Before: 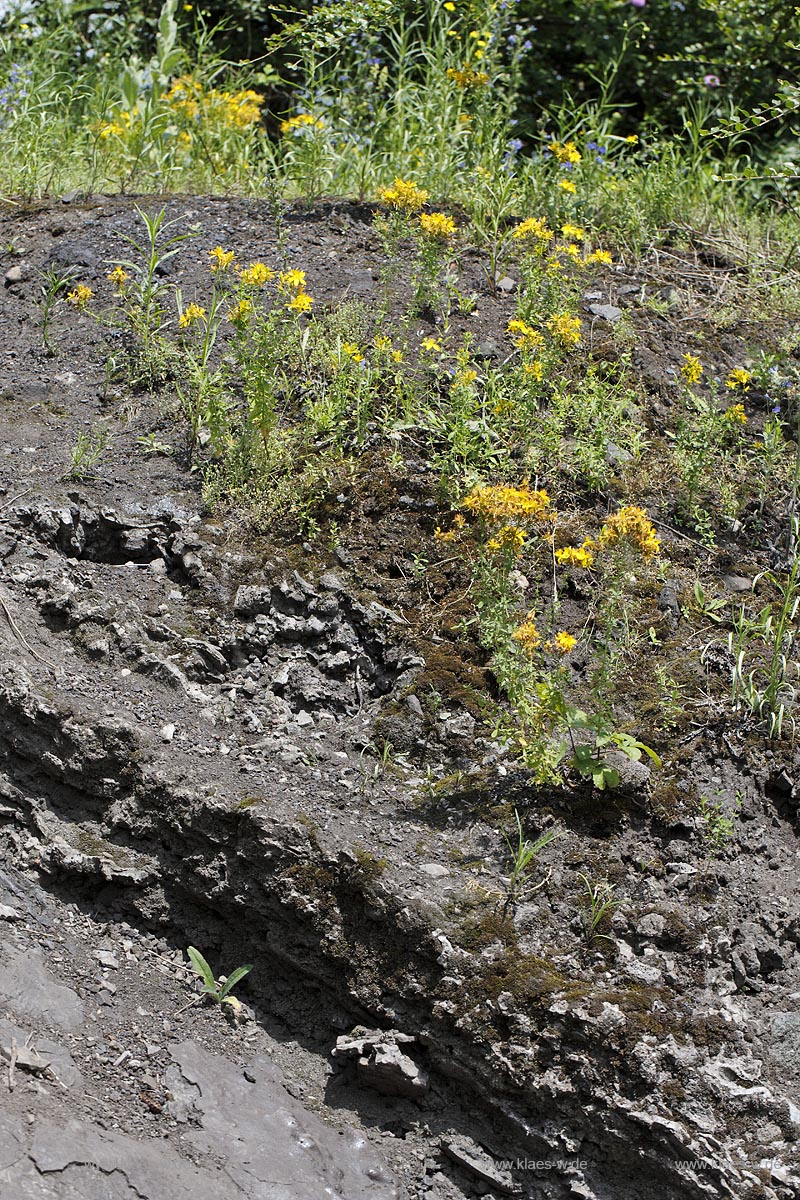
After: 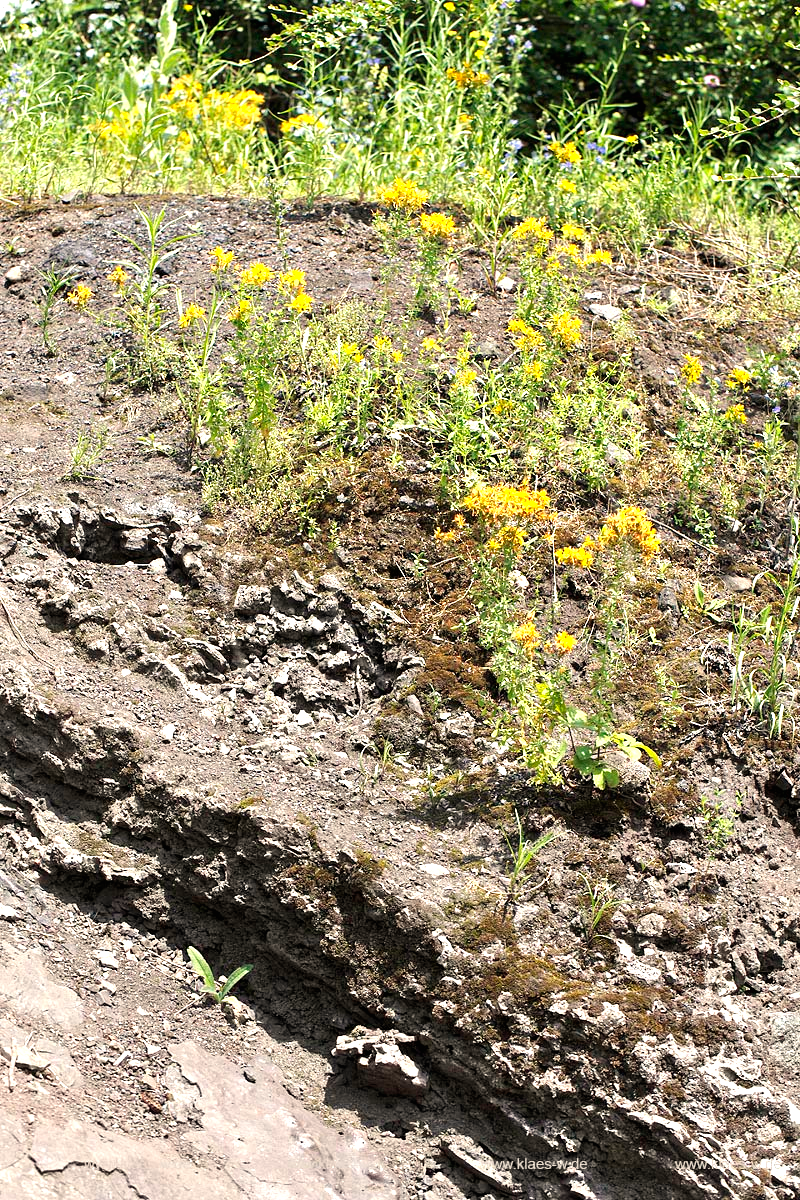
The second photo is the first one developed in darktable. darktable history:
exposure: black level correction 0, exposure 1.1 EV, compensate exposure bias true, compensate highlight preservation false
white balance: red 1.045, blue 0.932
